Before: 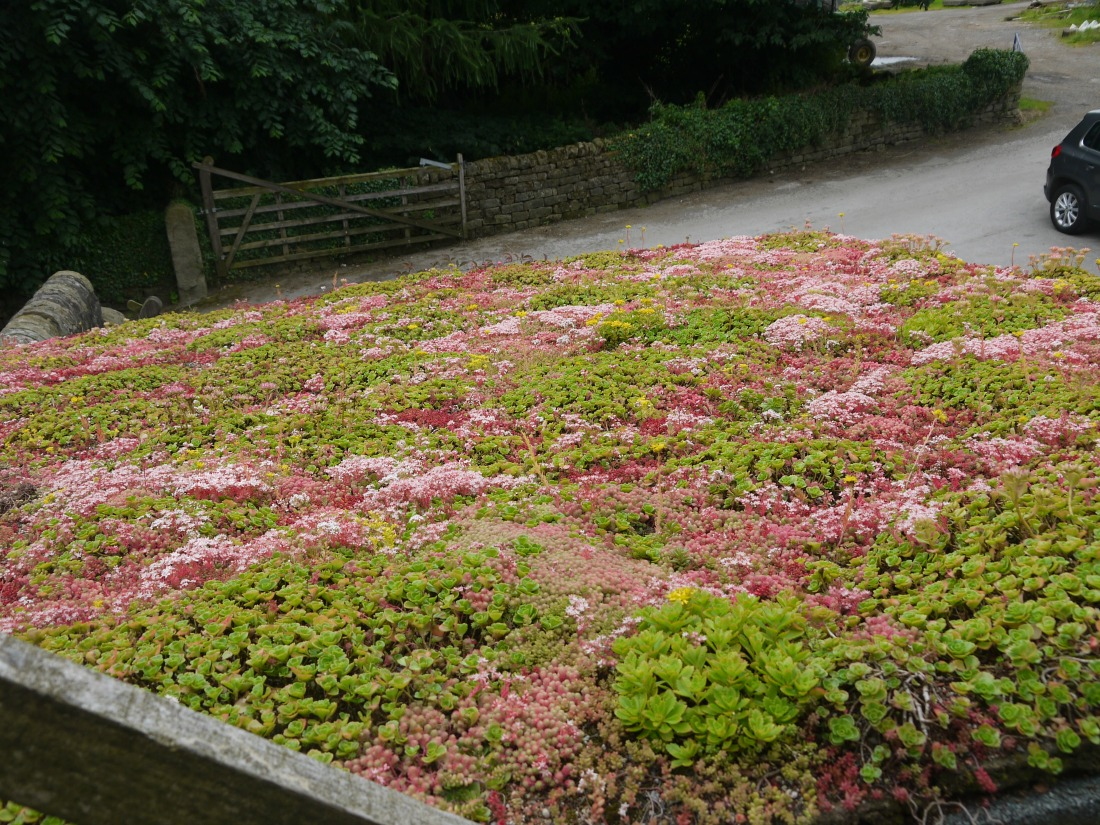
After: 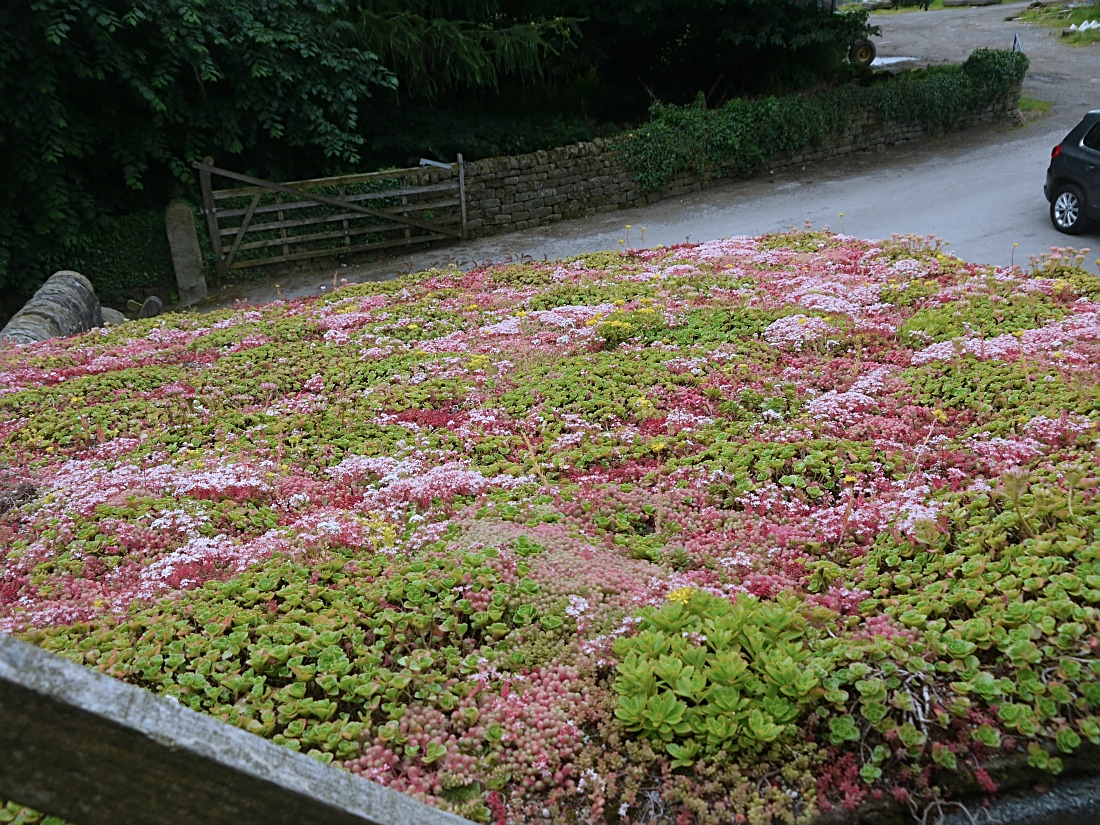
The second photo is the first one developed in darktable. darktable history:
color correction: highlights a* -2.01, highlights b* -18.46
sharpen: amount 0.494
